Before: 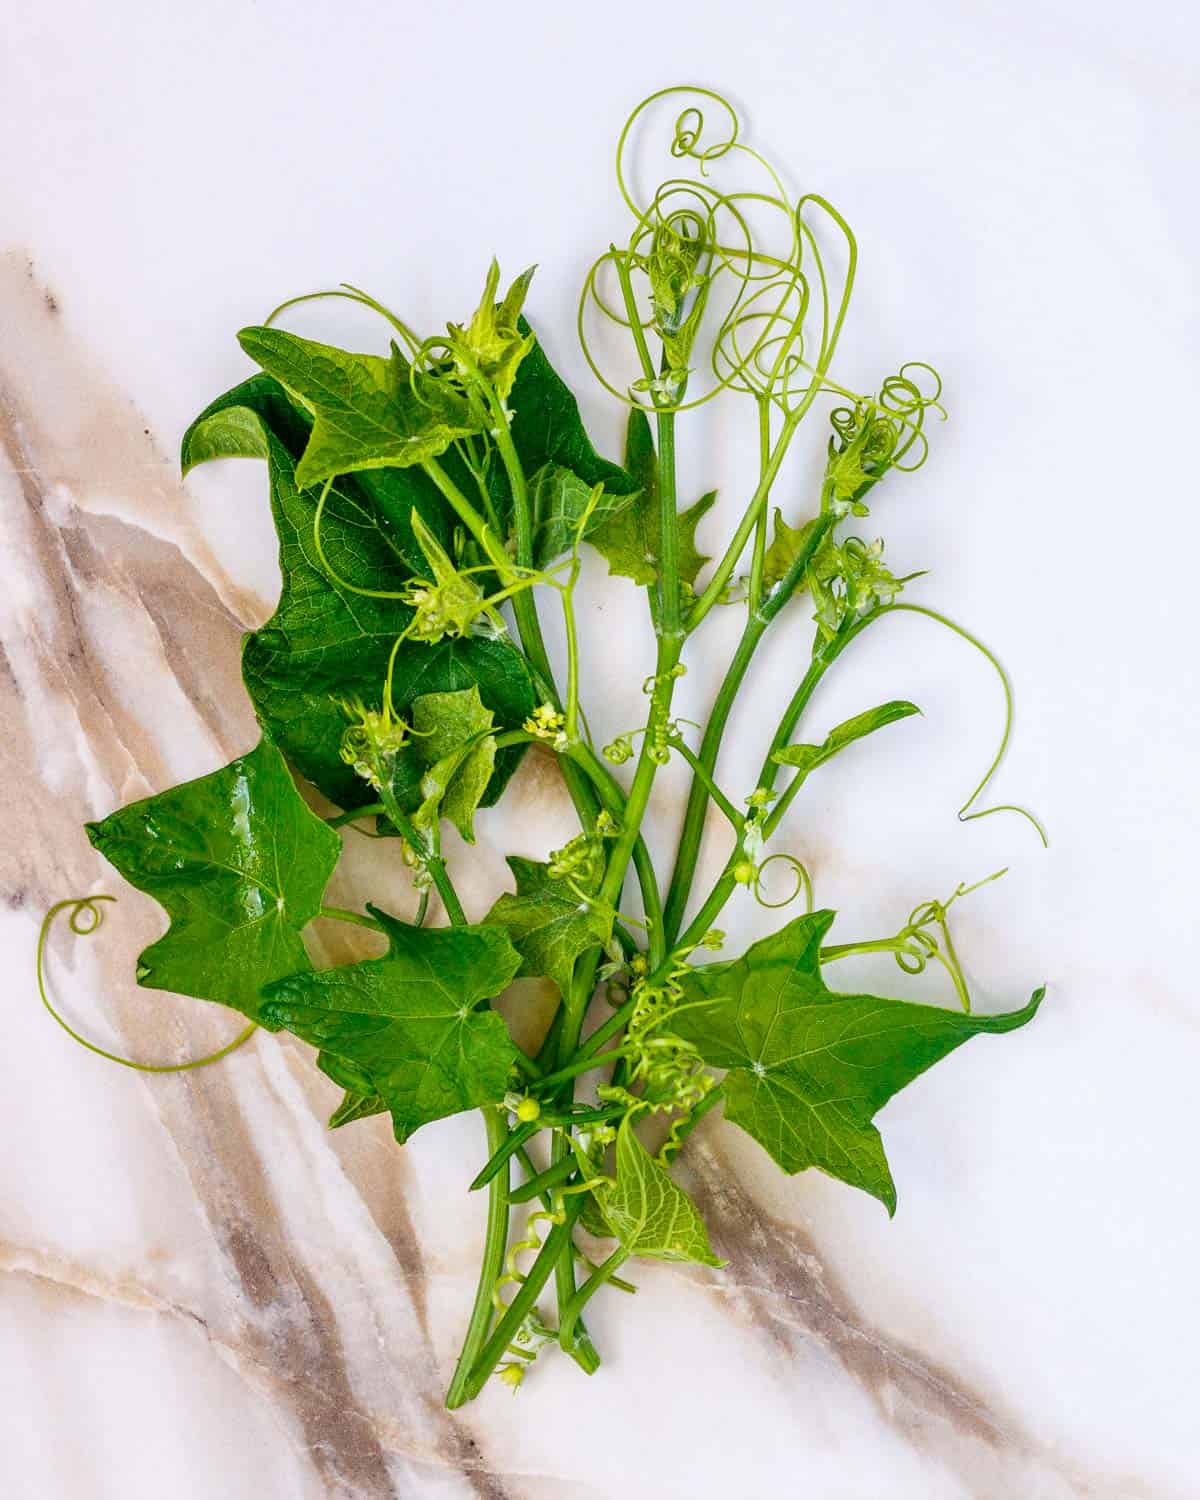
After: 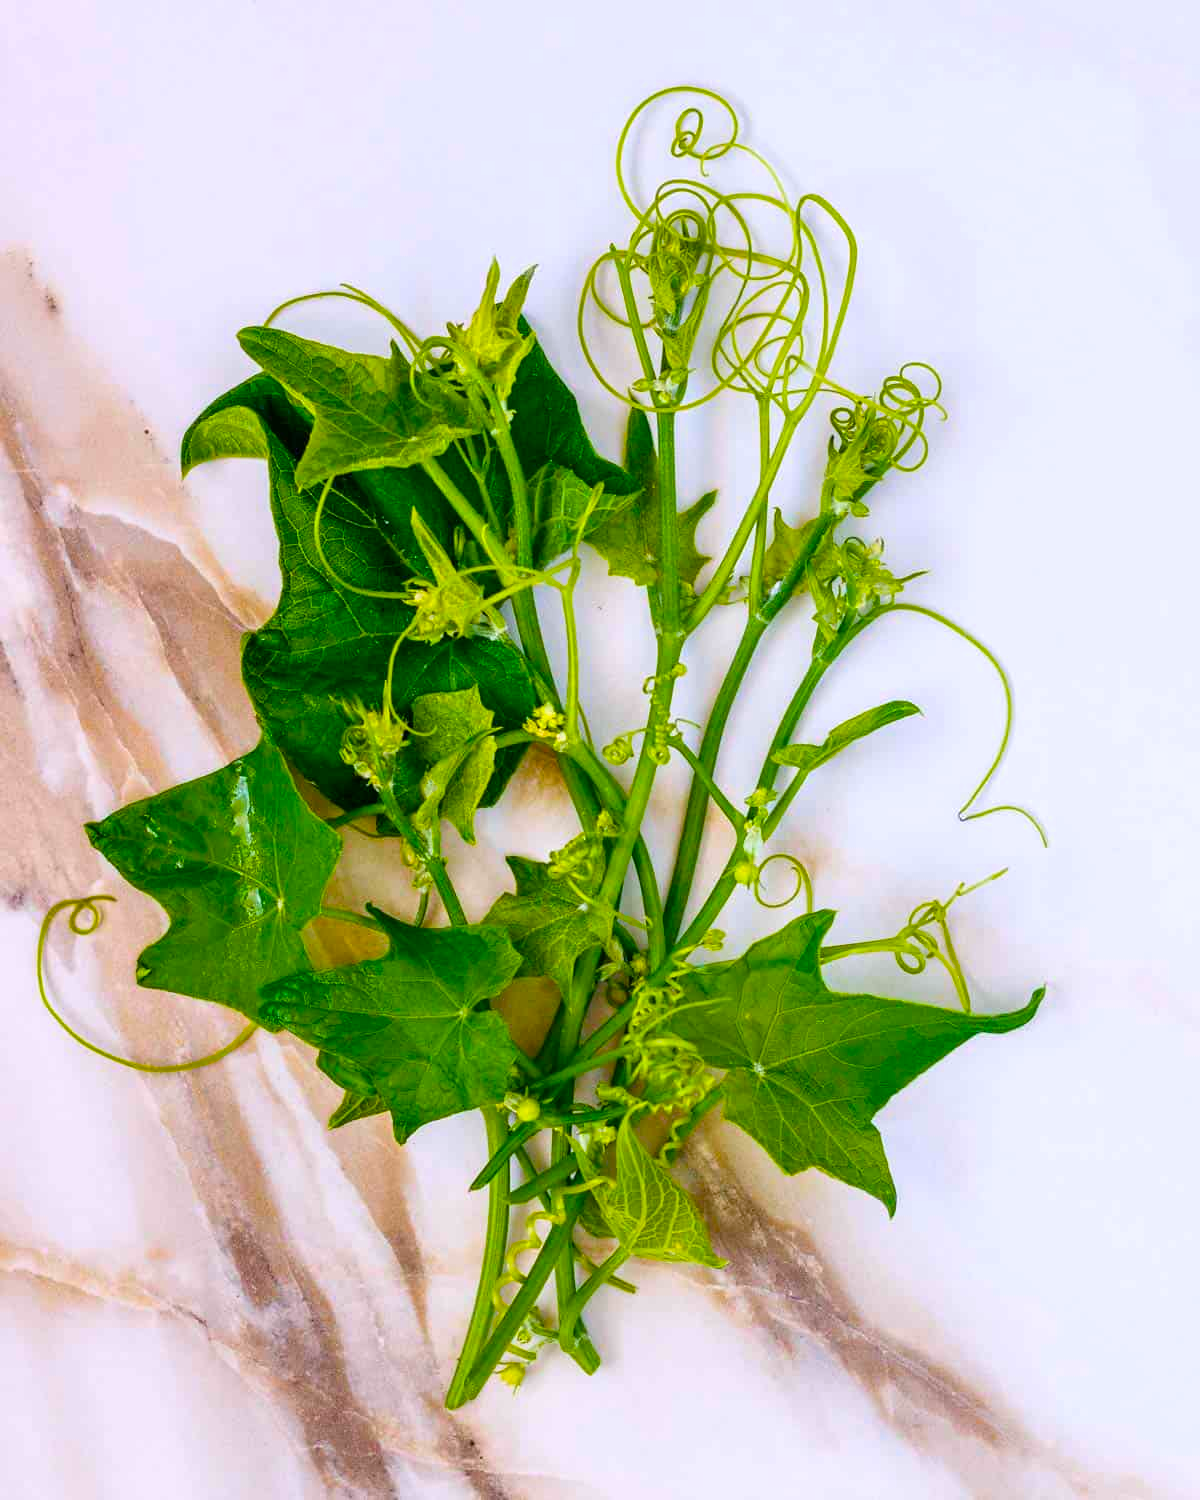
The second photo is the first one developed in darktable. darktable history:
color zones: curves: ch0 [(0, 0.5) (0.143, 0.5) (0.286, 0.5) (0.429, 0.5) (0.571, 0.5) (0.714, 0.476) (0.857, 0.5) (1, 0.5)]; ch2 [(0, 0.5) (0.143, 0.5) (0.286, 0.5) (0.429, 0.5) (0.571, 0.5) (0.714, 0.487) (0.857, 0.5) (1, 0.5)]
color balance rgb: perceptual saturation grading › global saturation 30%, global vibrance 30%
white balance: red 1.004, blue 1.024
